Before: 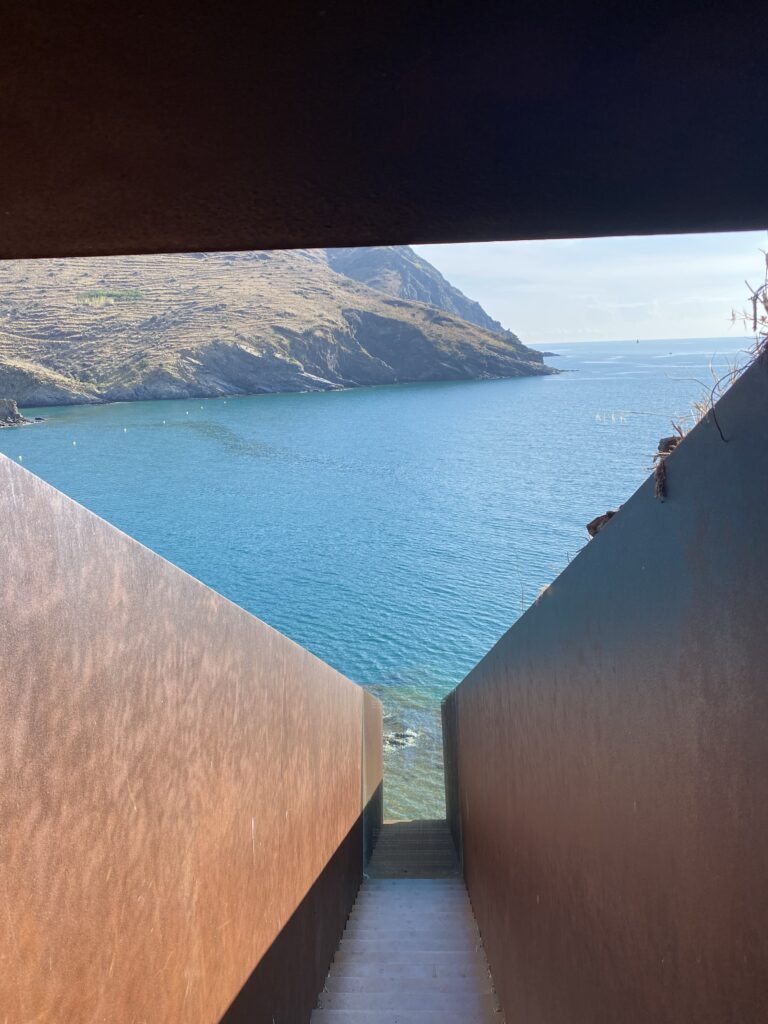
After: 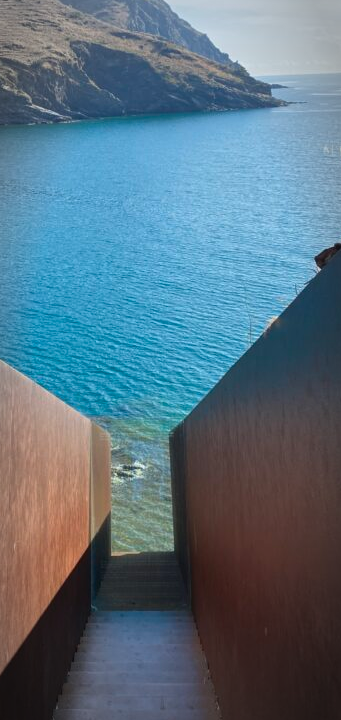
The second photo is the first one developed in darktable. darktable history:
contrast brightness saturation: contrast 0.07, brightness -0.13, saturation 0.06
vignetting: automatic ratio true
crop: left 35.432%, top 26.233%, right 20.145%, bottom 3.432%
